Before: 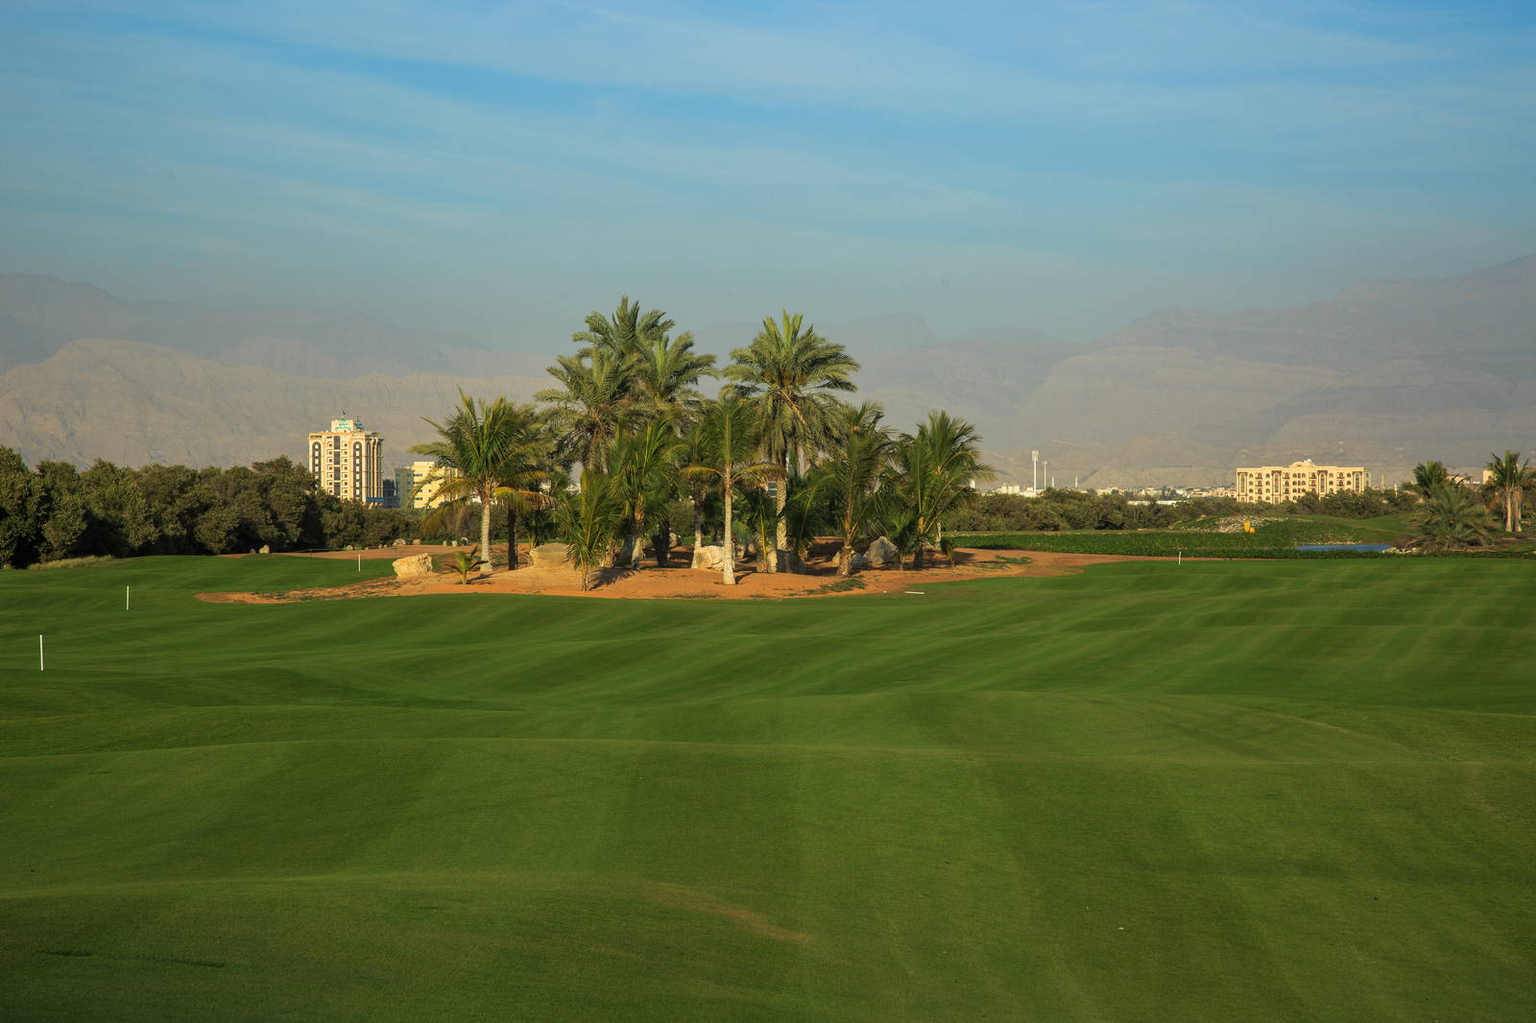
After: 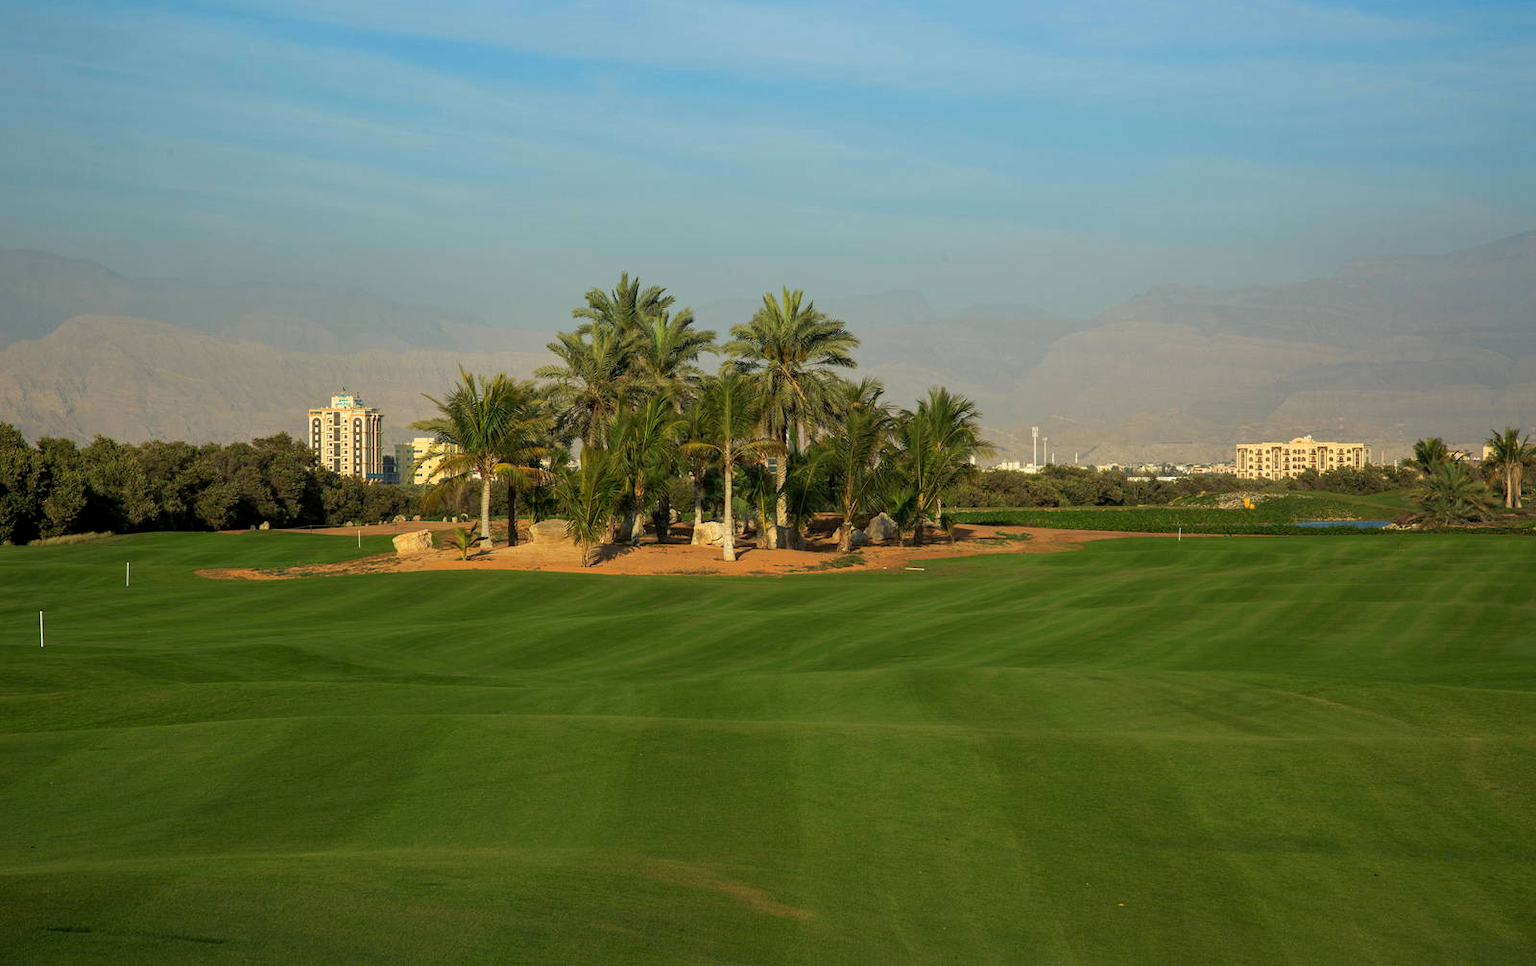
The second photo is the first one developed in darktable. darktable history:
exposure: black level correction 0.004, exposure 0.014 EV, compensate highlight preservation false
crop and rotate: top 2.479%, bottom 3.018%
